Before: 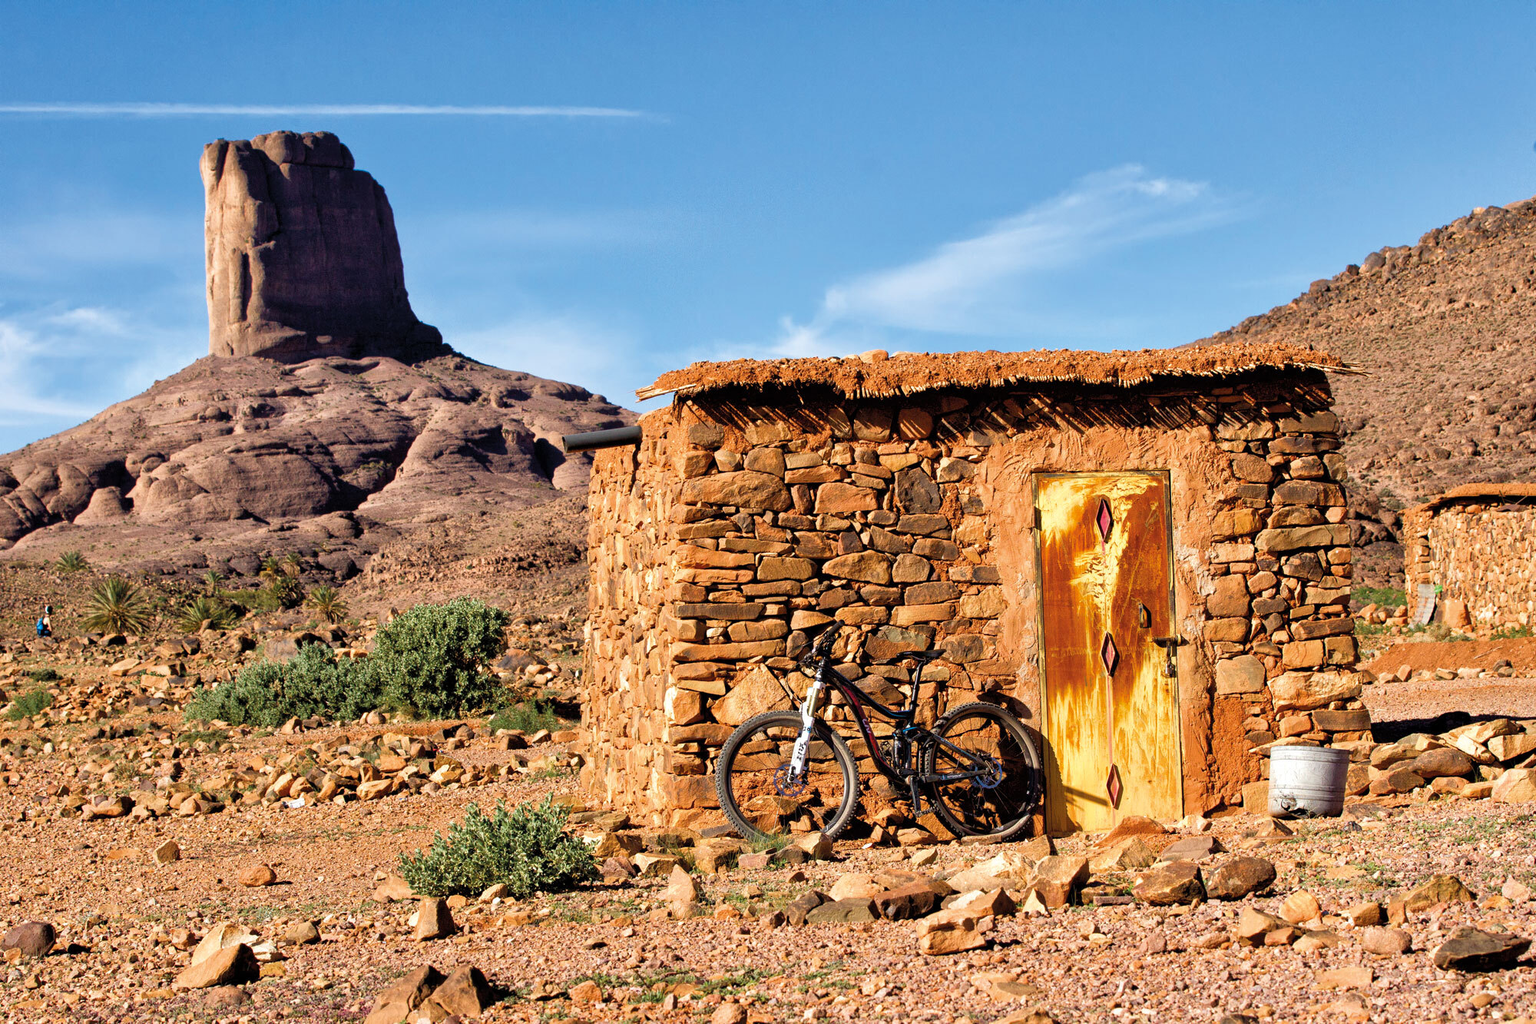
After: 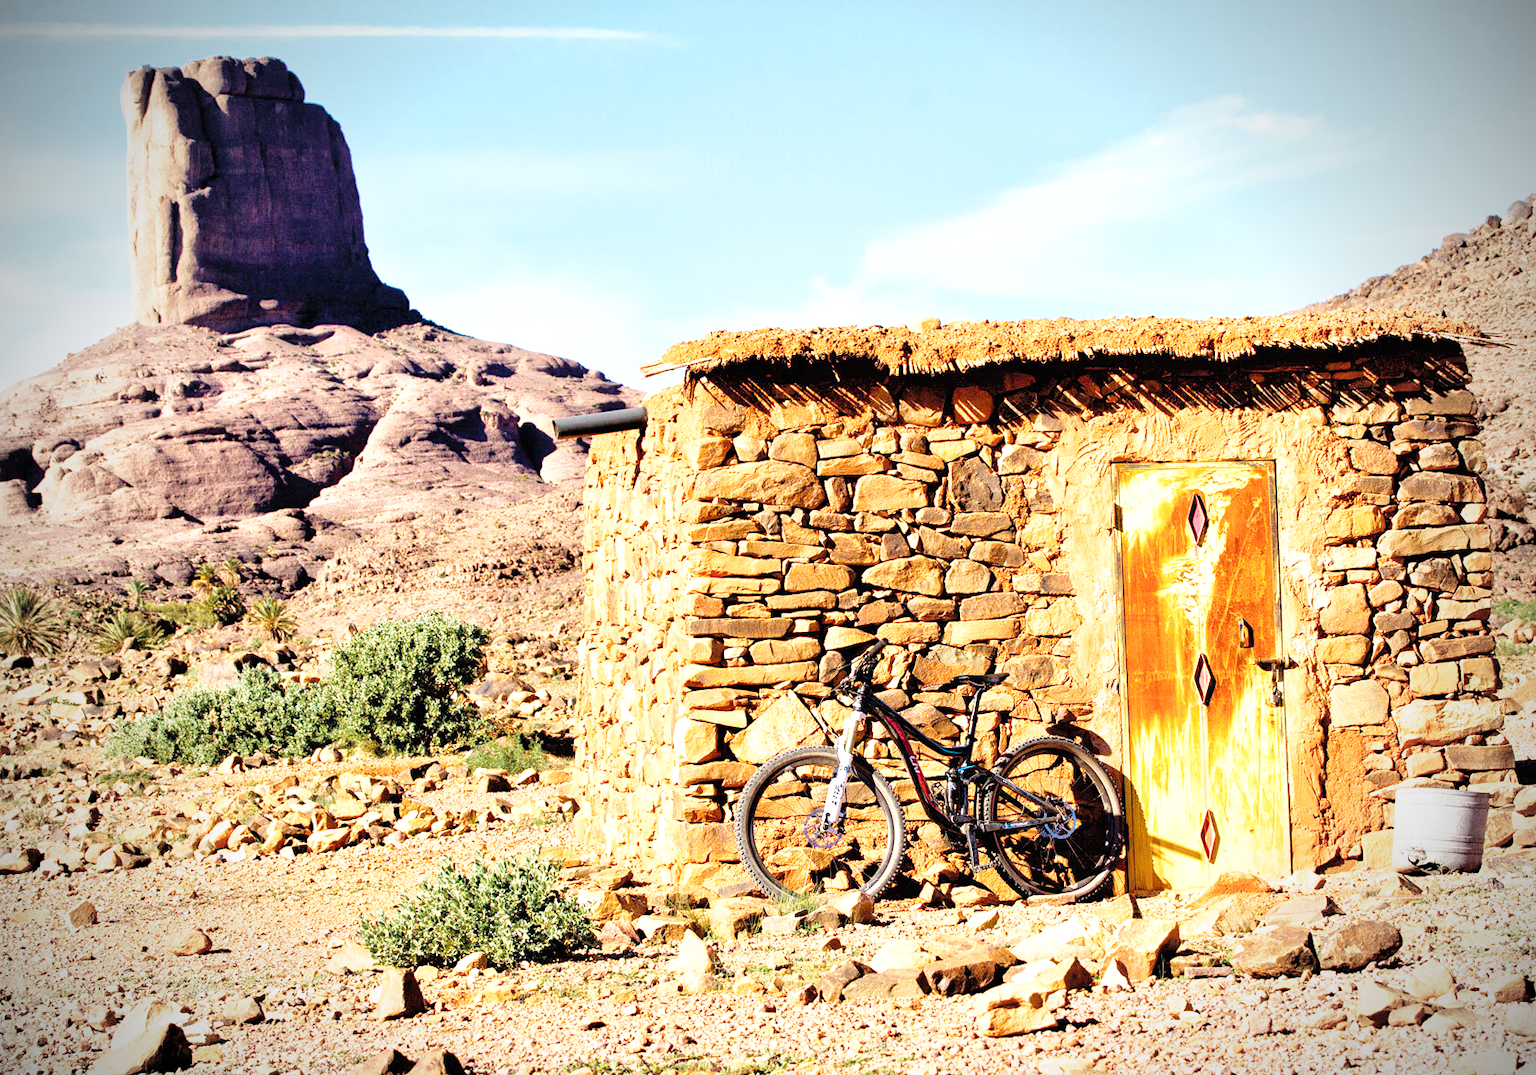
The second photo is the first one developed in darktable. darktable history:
exposure: black level correction 0, exposure 0.7 EV, compensate exposure bias true, compensate highlight preservation false
vignetting: fall-off start 75%, brightness -0.692, width/height ratio 1.084
base curve: curves: ch0 [(0, 0) (0.008, 0.007) (0.022, 0.029) (0.048, 0.089) (0.092, 0.197) (0.191, 0.399) (0.275, 0.534) (0.357, 0.65) (0.477, 0.78) (0.542, 0.833) (0.799, 0.973) (1, 1)], preserve colors none
crop: left 6.446%, top 8.188%, right 9.538%, bottom 3.548%
